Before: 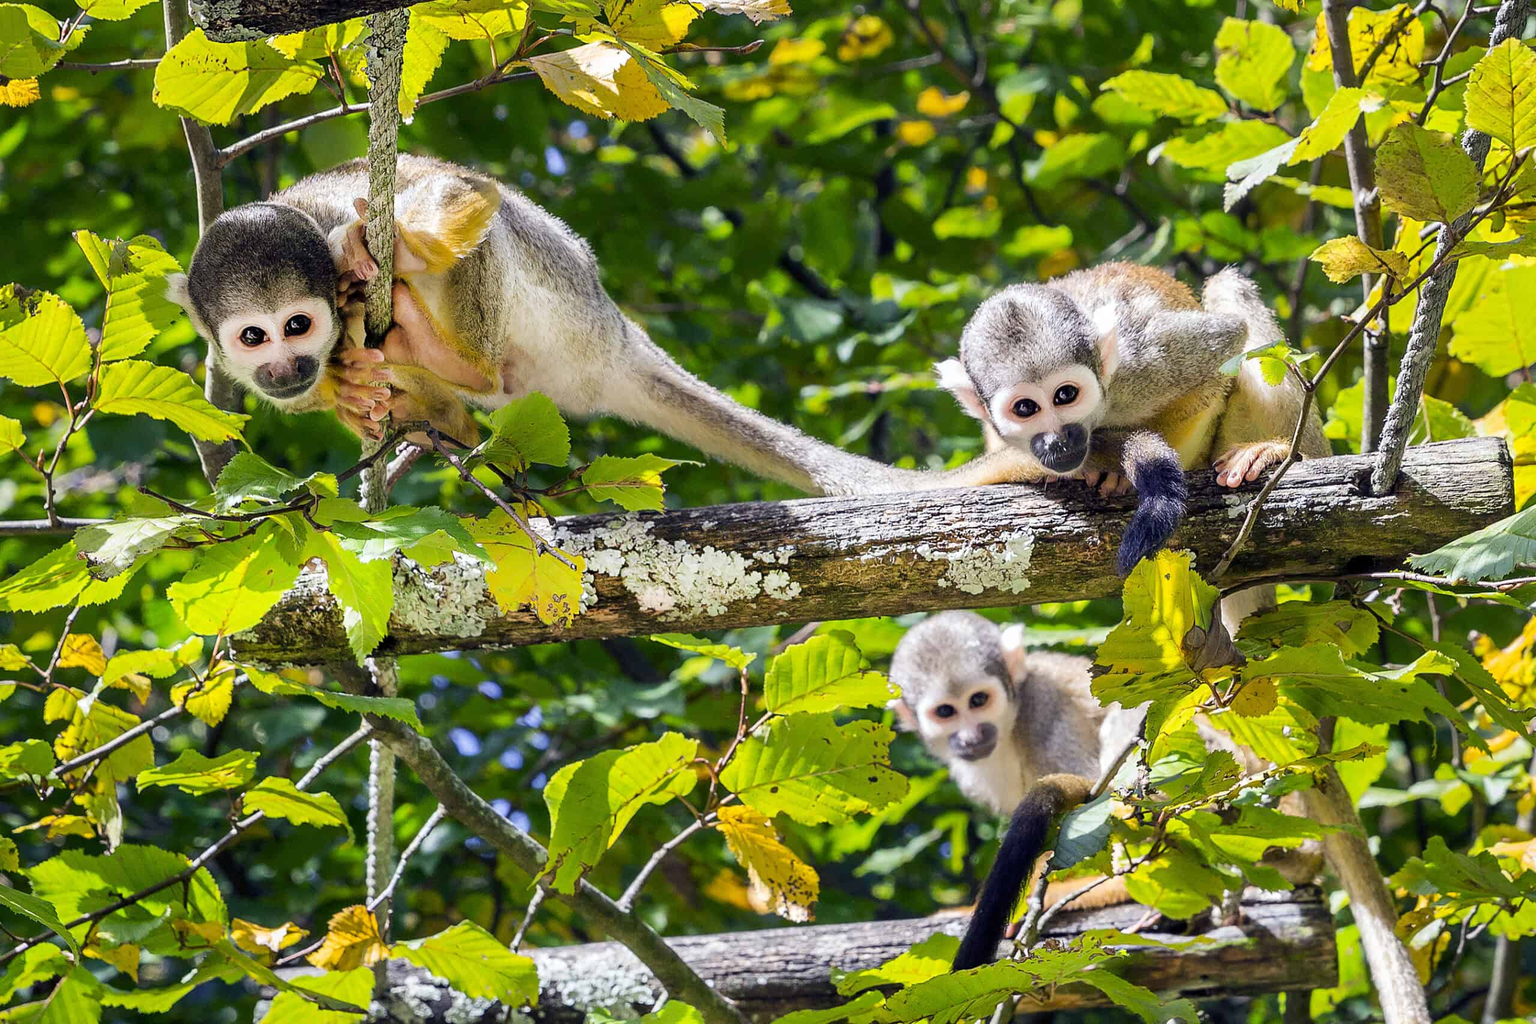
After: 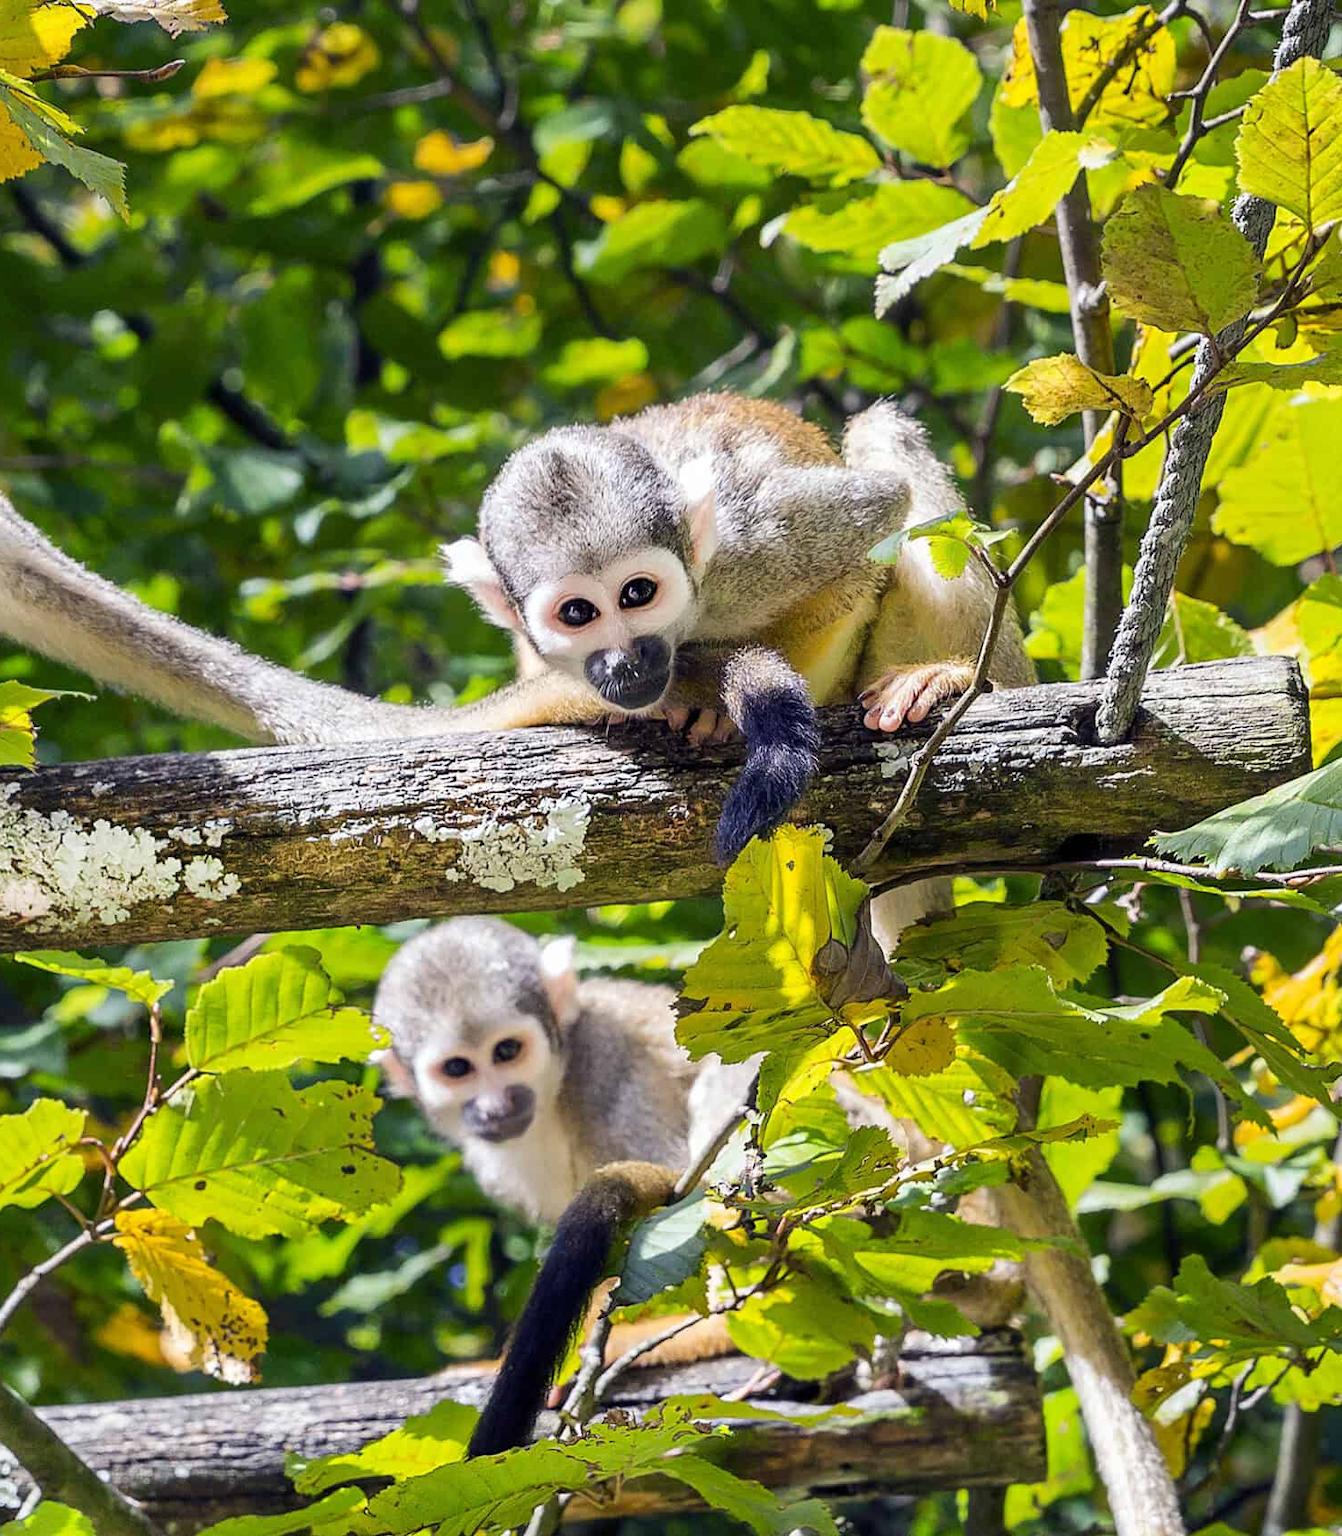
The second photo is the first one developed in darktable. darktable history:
crop: left 41.733%
